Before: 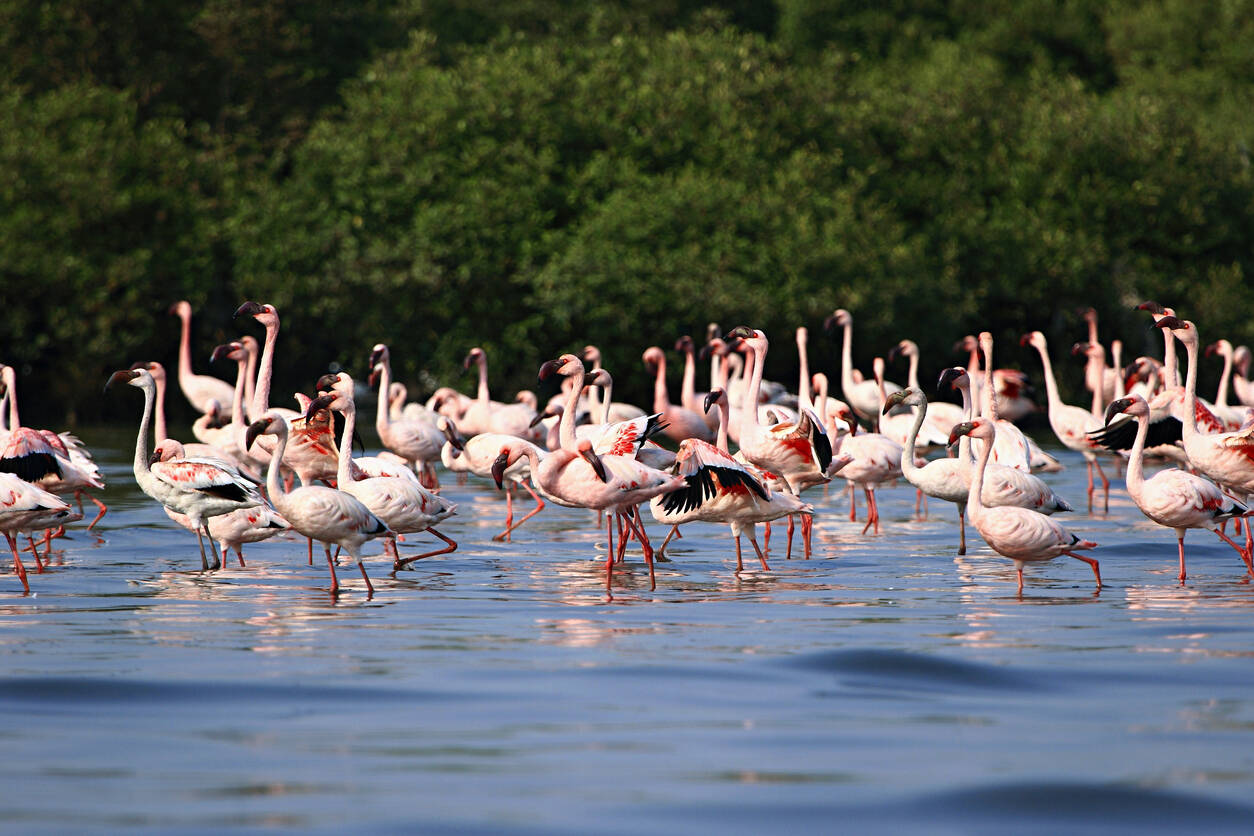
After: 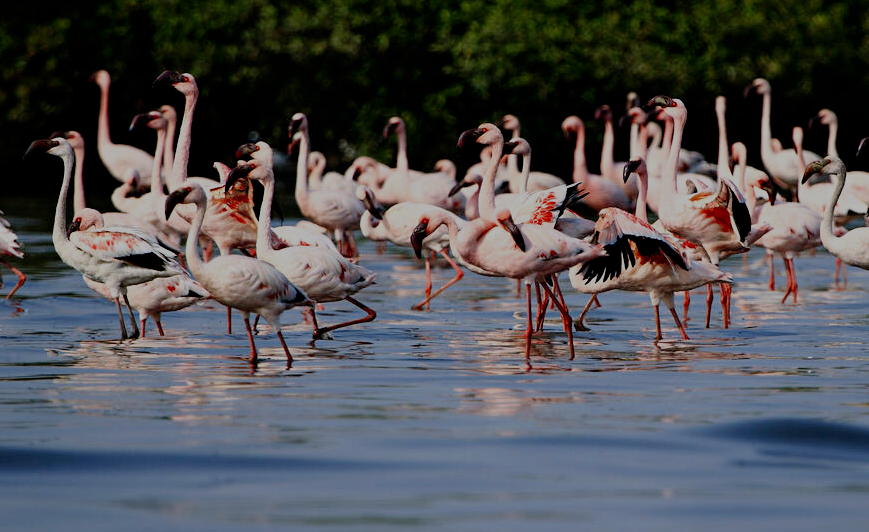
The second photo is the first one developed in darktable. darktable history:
filmic rgb: middle gray luminance 30%, black relative exposure -9 EV, white relative exposure 7 EV, threshold 6 EV, target black luminance 0%, hardness 2.94, latitude 2.04%, contrast 0.963, highlights saturation mix 5%, shadows ↔ highlights balance 12.16%, add noise in highlights 0, preserve chrominance no, color science v3 (2019), use custom middle-gray values true, iterations of high-quality reconstruction 0, contrast in highlights soft, enable highlight reconstruction true
crop: left 6.488%, top 27.668%, right 24.183%, bottom 8.656%
